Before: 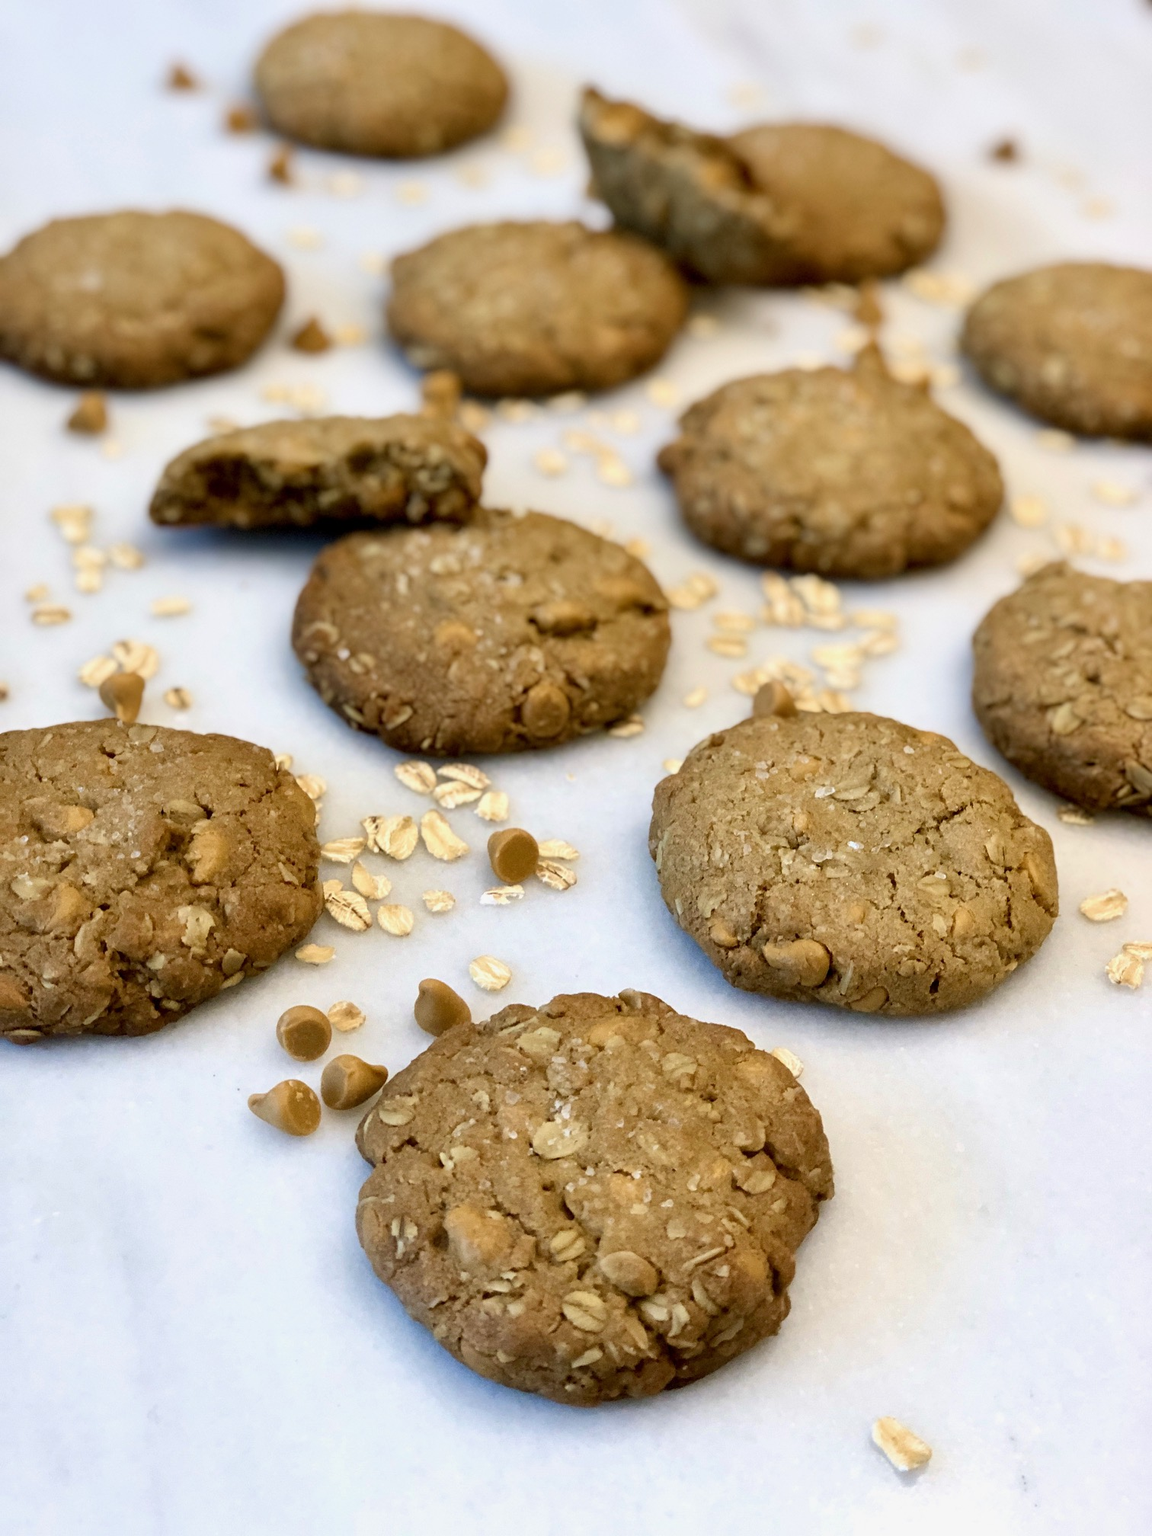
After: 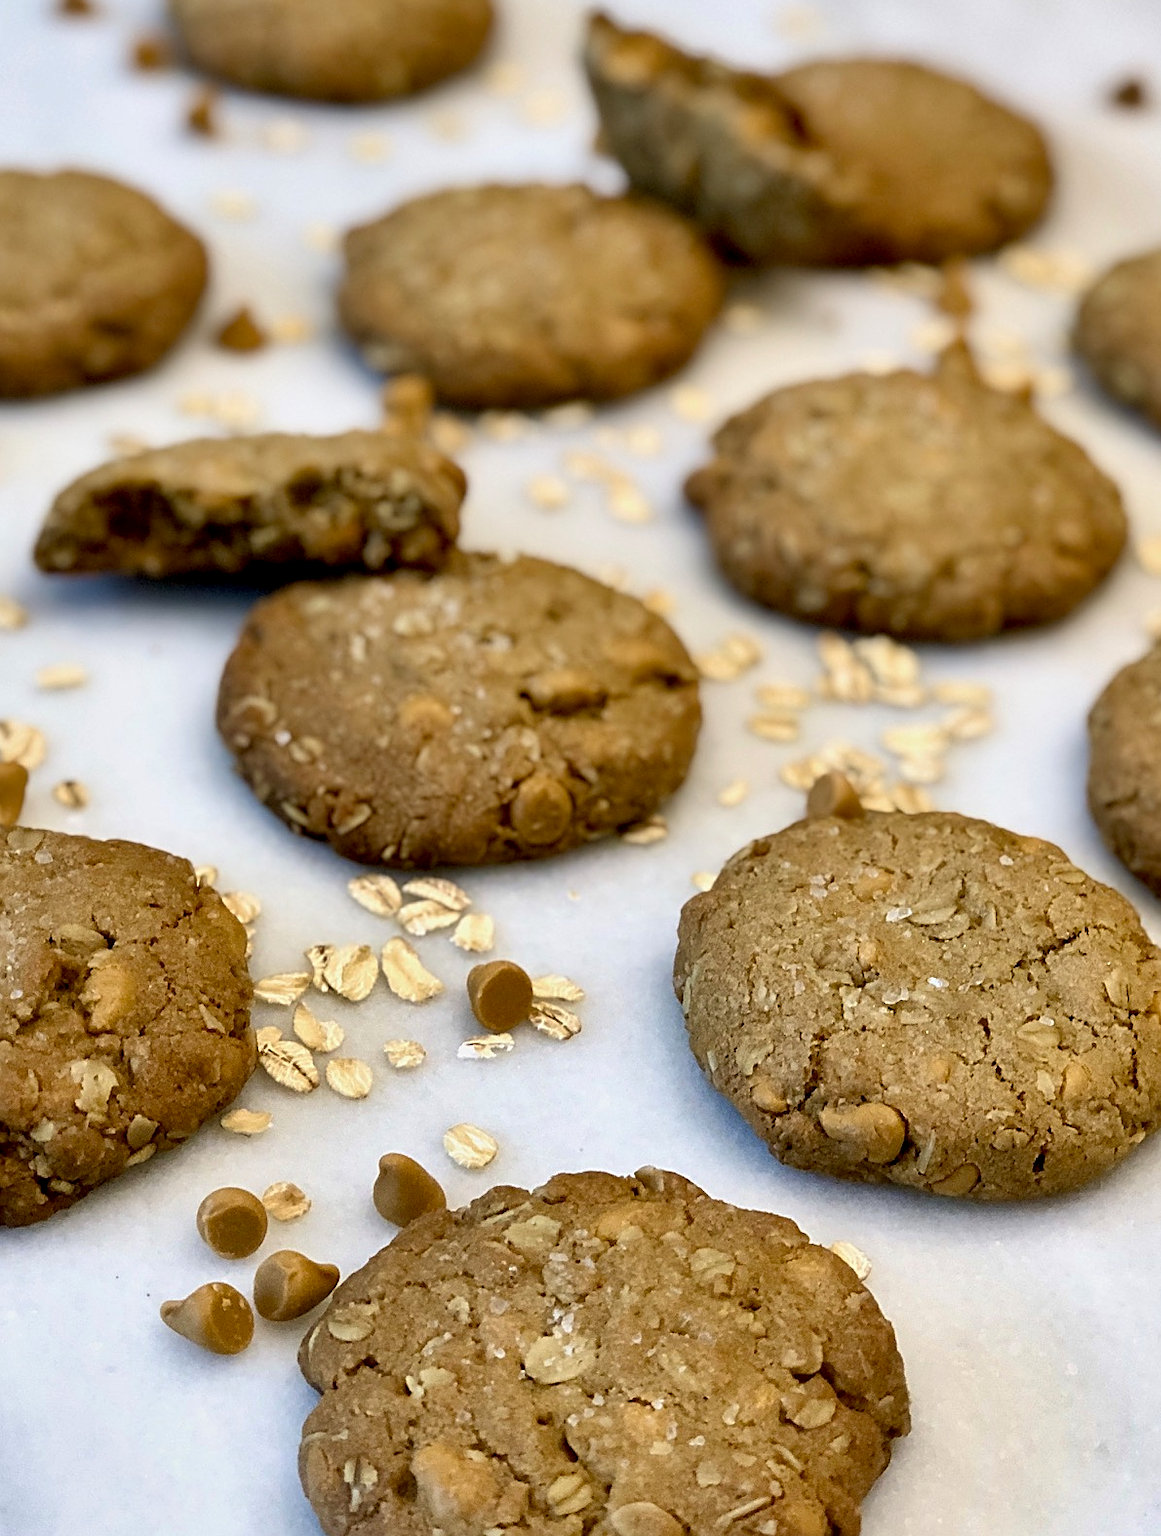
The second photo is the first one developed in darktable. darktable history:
crop and rotate: left 10.77%, top 5.1%, right 10.41%, bottom 16.76%
shadows and highlights: shadows 32.83, highlights -47.7, soften with gaussian
sharpen: on, module defaults
